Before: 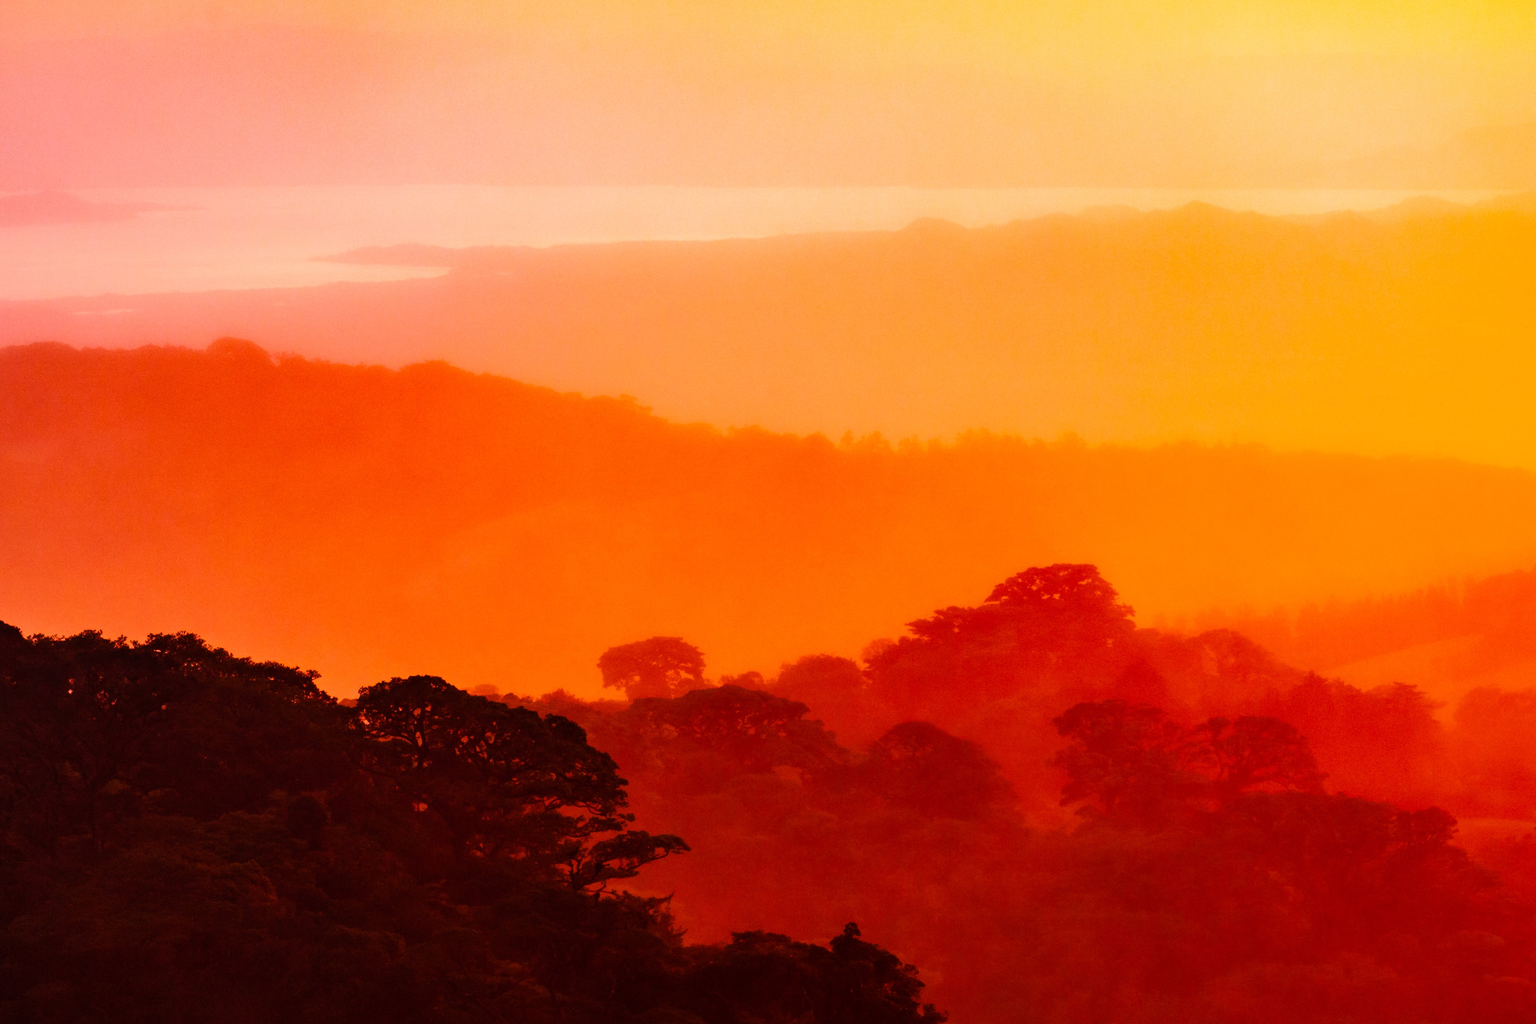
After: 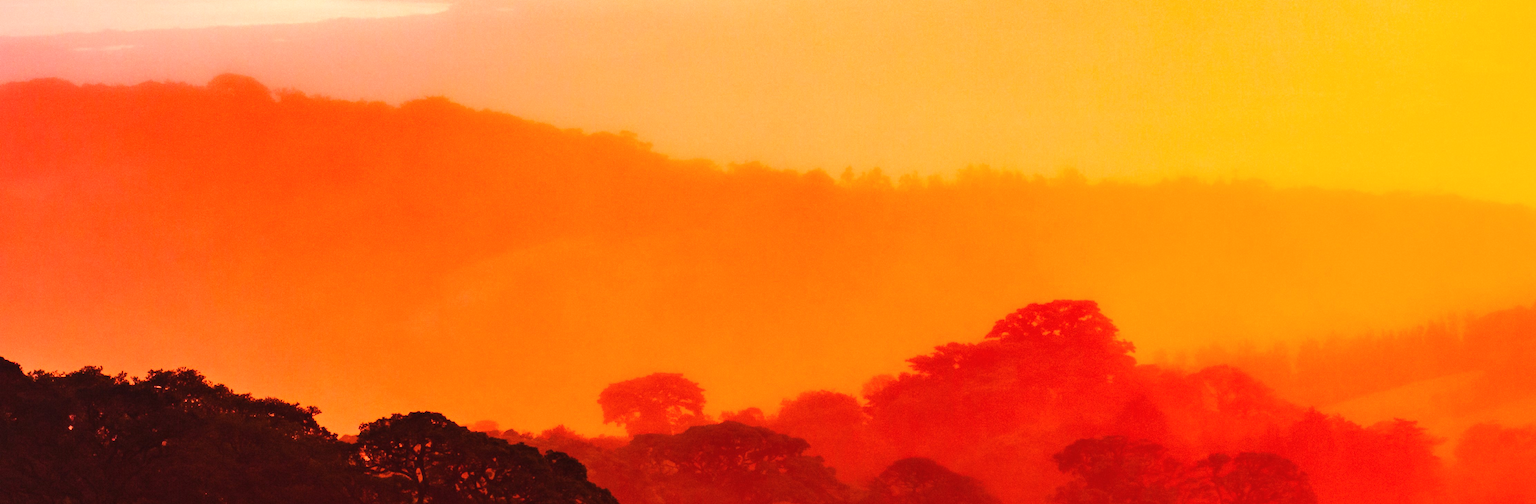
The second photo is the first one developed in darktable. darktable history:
crop and rotate: top 25.803%, bottom 24.948%
exposure: black level correction -0.002, exposure 0.532 EV, compensate highlight preservation false
